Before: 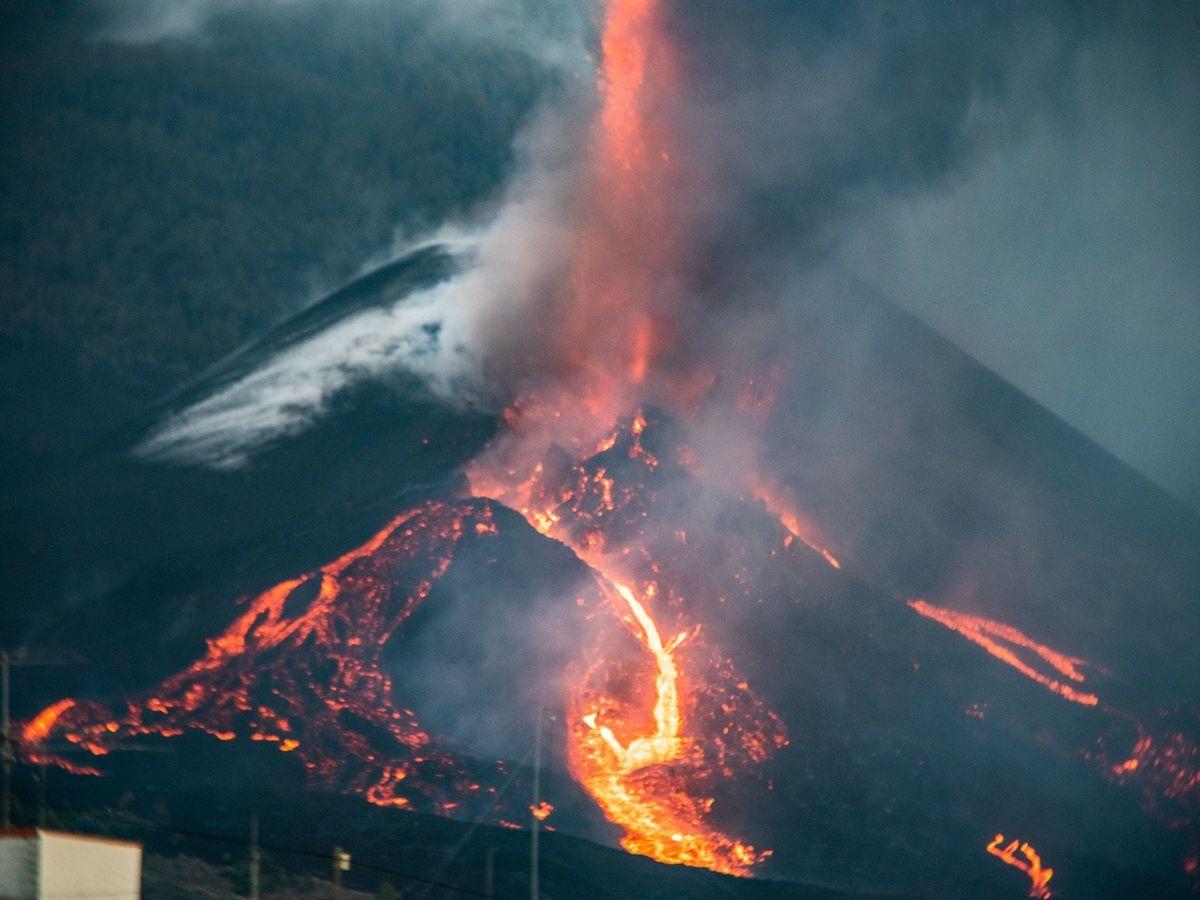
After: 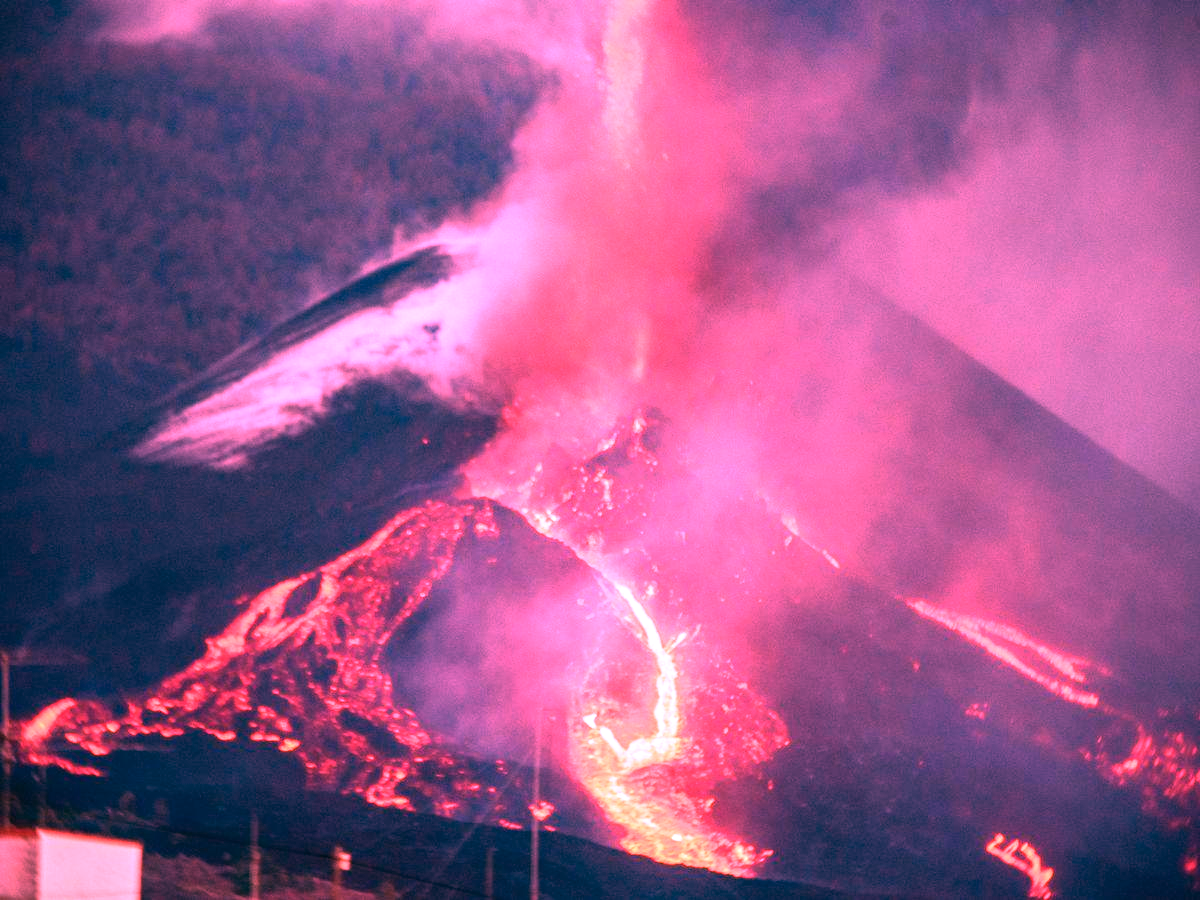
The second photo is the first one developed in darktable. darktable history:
color calibration: output R [1.003, 0.027, -0.041, 0], output G [-0.018, 1.043, -0.038, 0], output B [0.071, -0.086, 1.017, 0], illuminant as shot in camera, x 0.359, y 0.362, temperature 4570.54 K
white balance: red 2.658, blue 1.403
